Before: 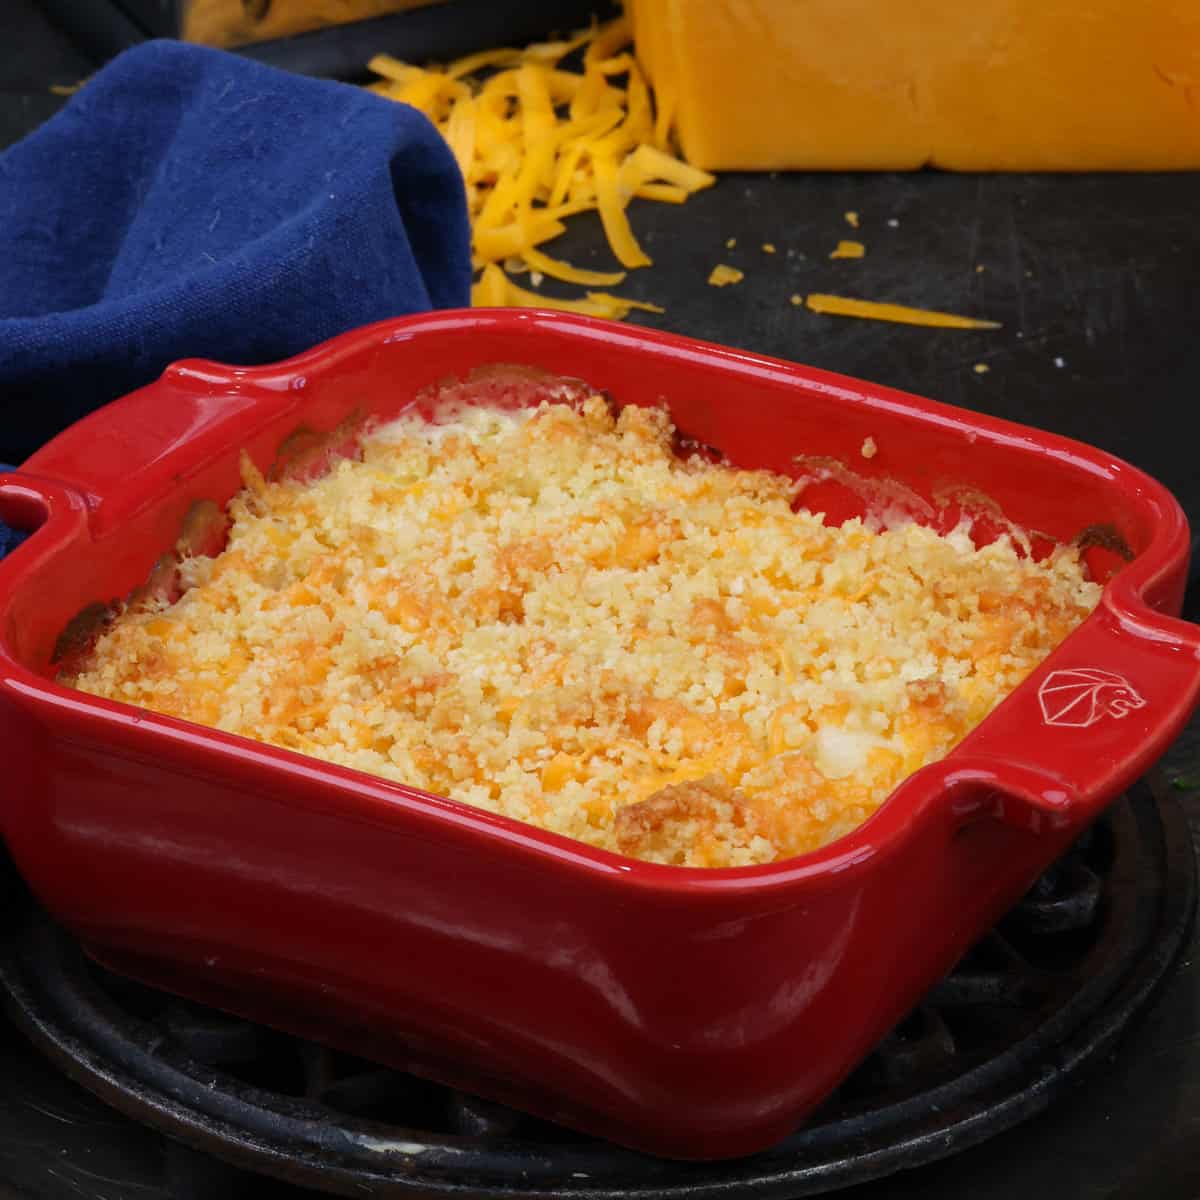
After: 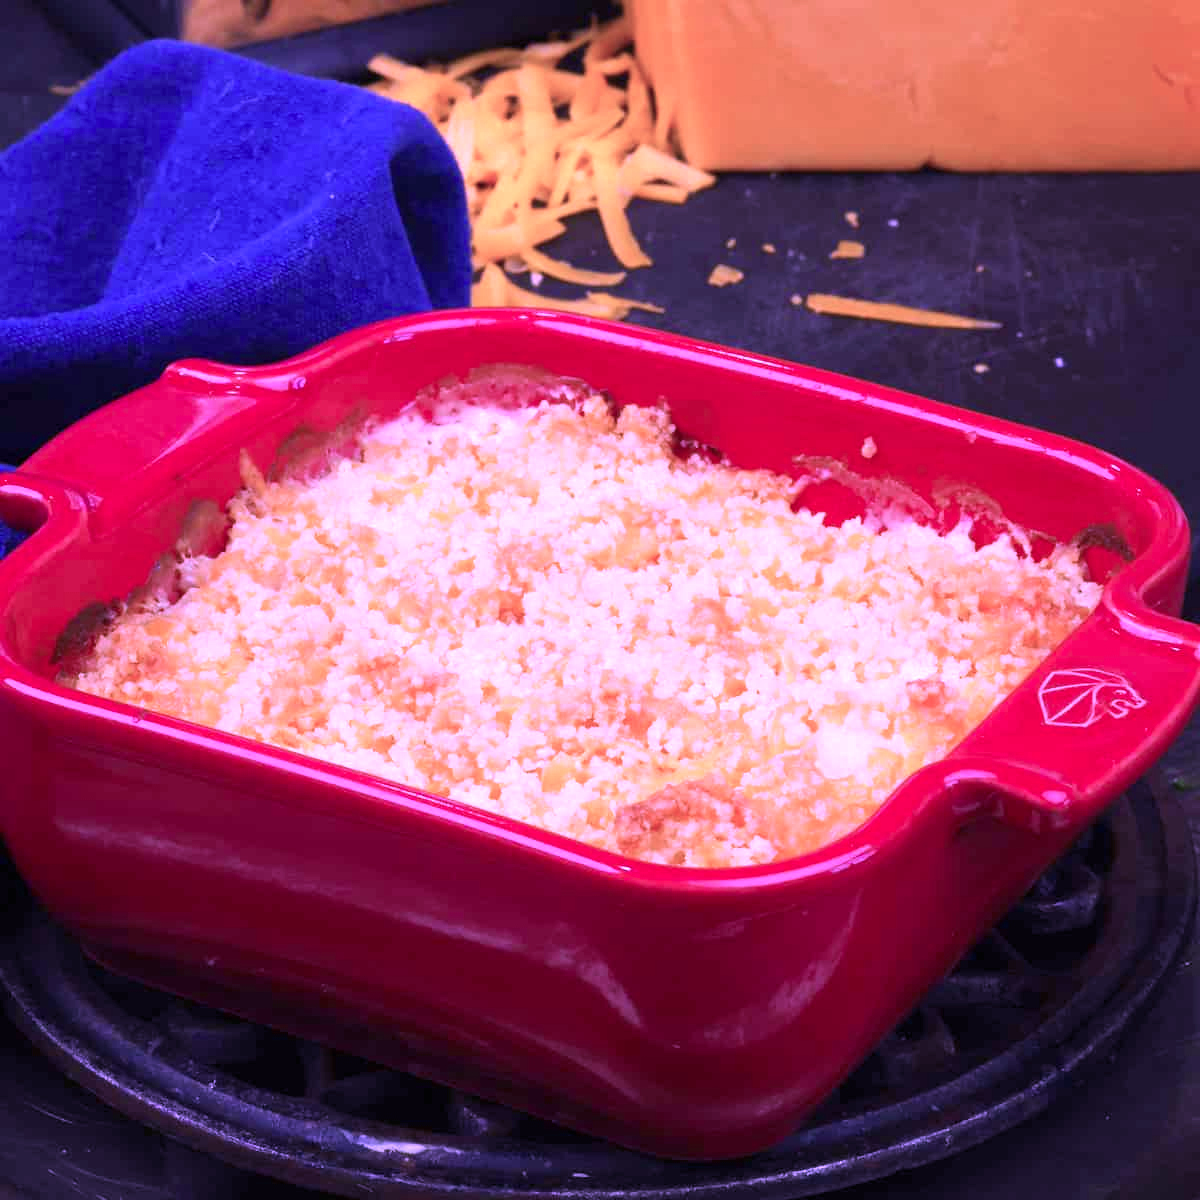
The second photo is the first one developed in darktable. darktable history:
color calibration: illuminant custom, x 0.38, y 0.481, temperature 4458.45 K
exposure: black level correction 0, exposure 0.703 EV, compensate highlight preservation false
